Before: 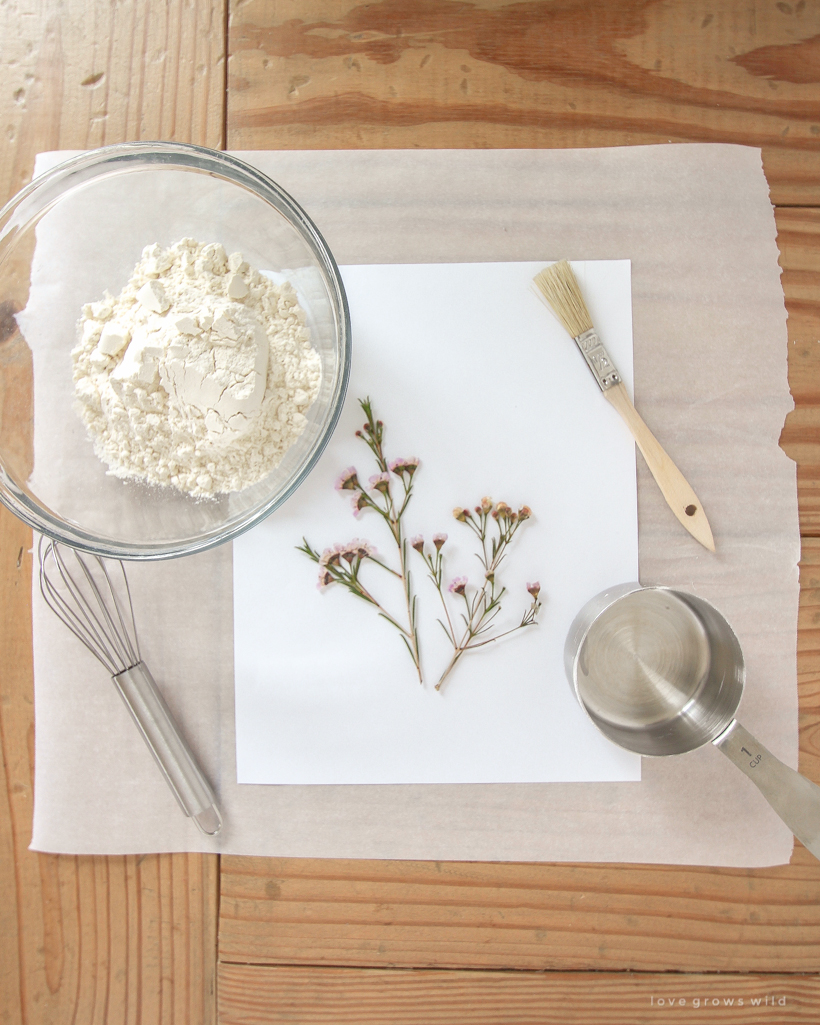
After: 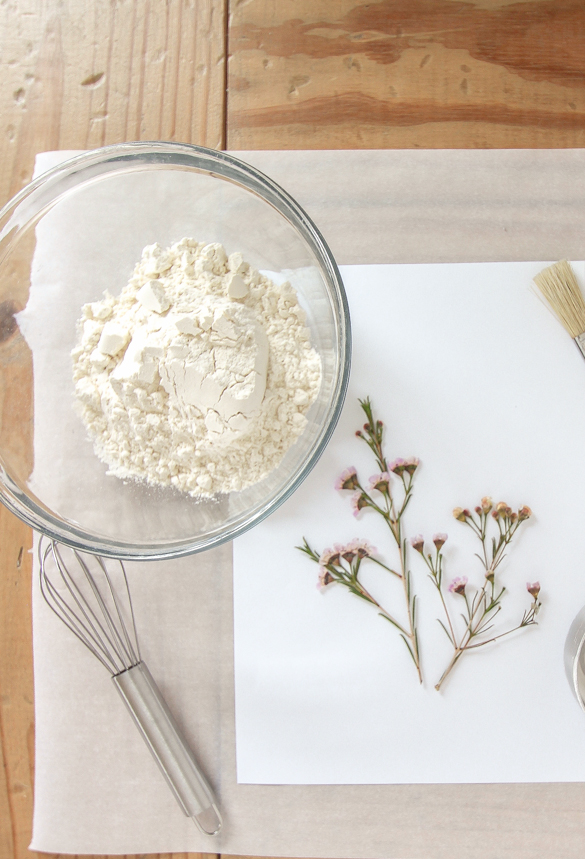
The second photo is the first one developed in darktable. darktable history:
crop: right 28.623%, bottom 16.169%
